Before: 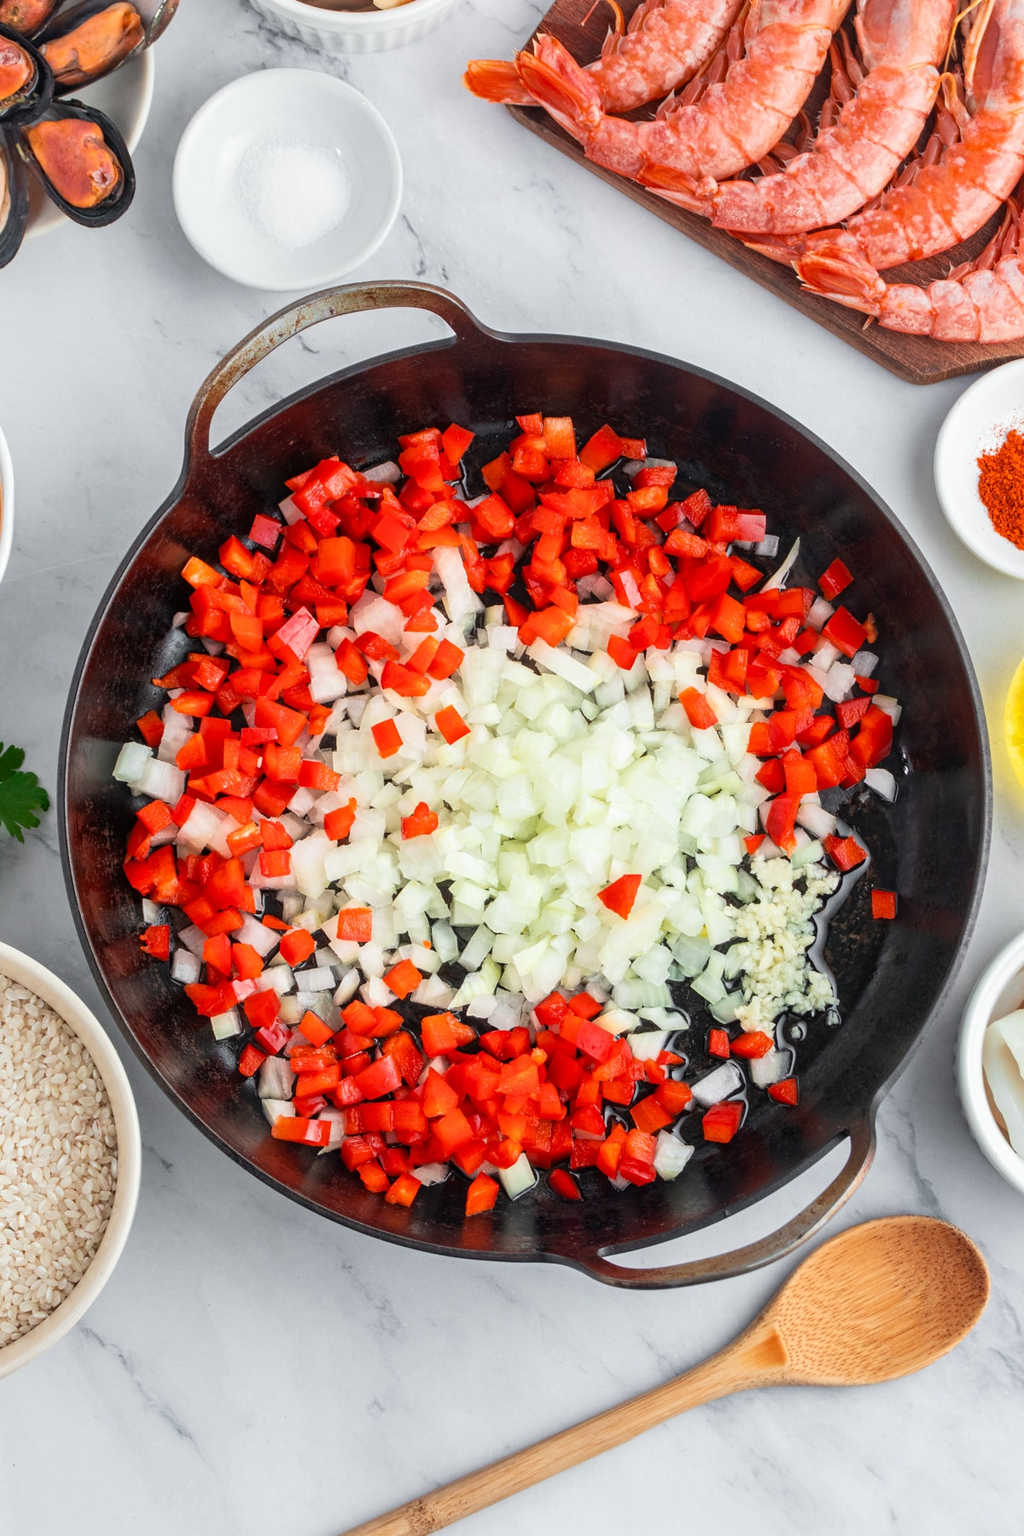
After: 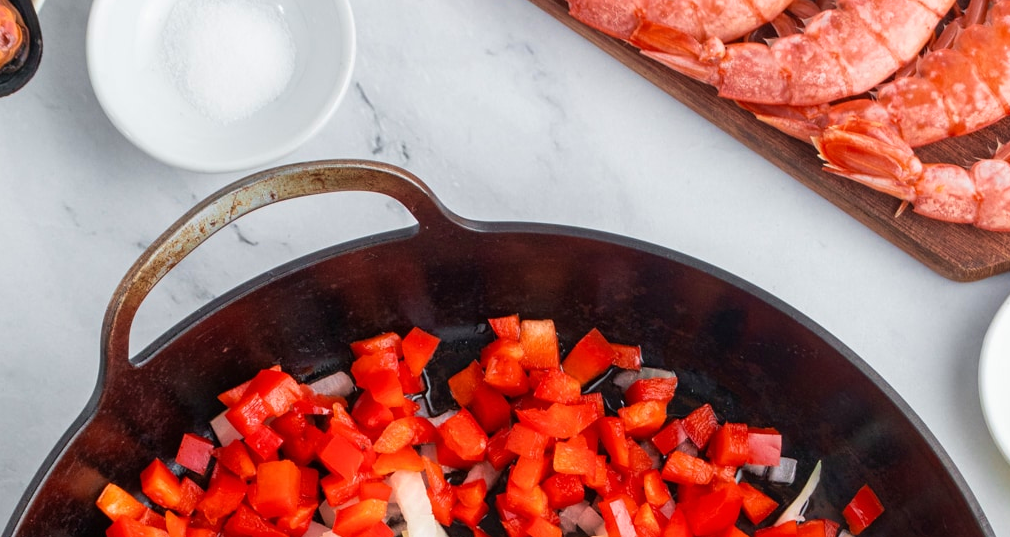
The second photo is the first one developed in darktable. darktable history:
velvia: on, module defaults
crop and rotate: left 9.67%, top 9.405%, right 6.146%, bottom 60.753%
